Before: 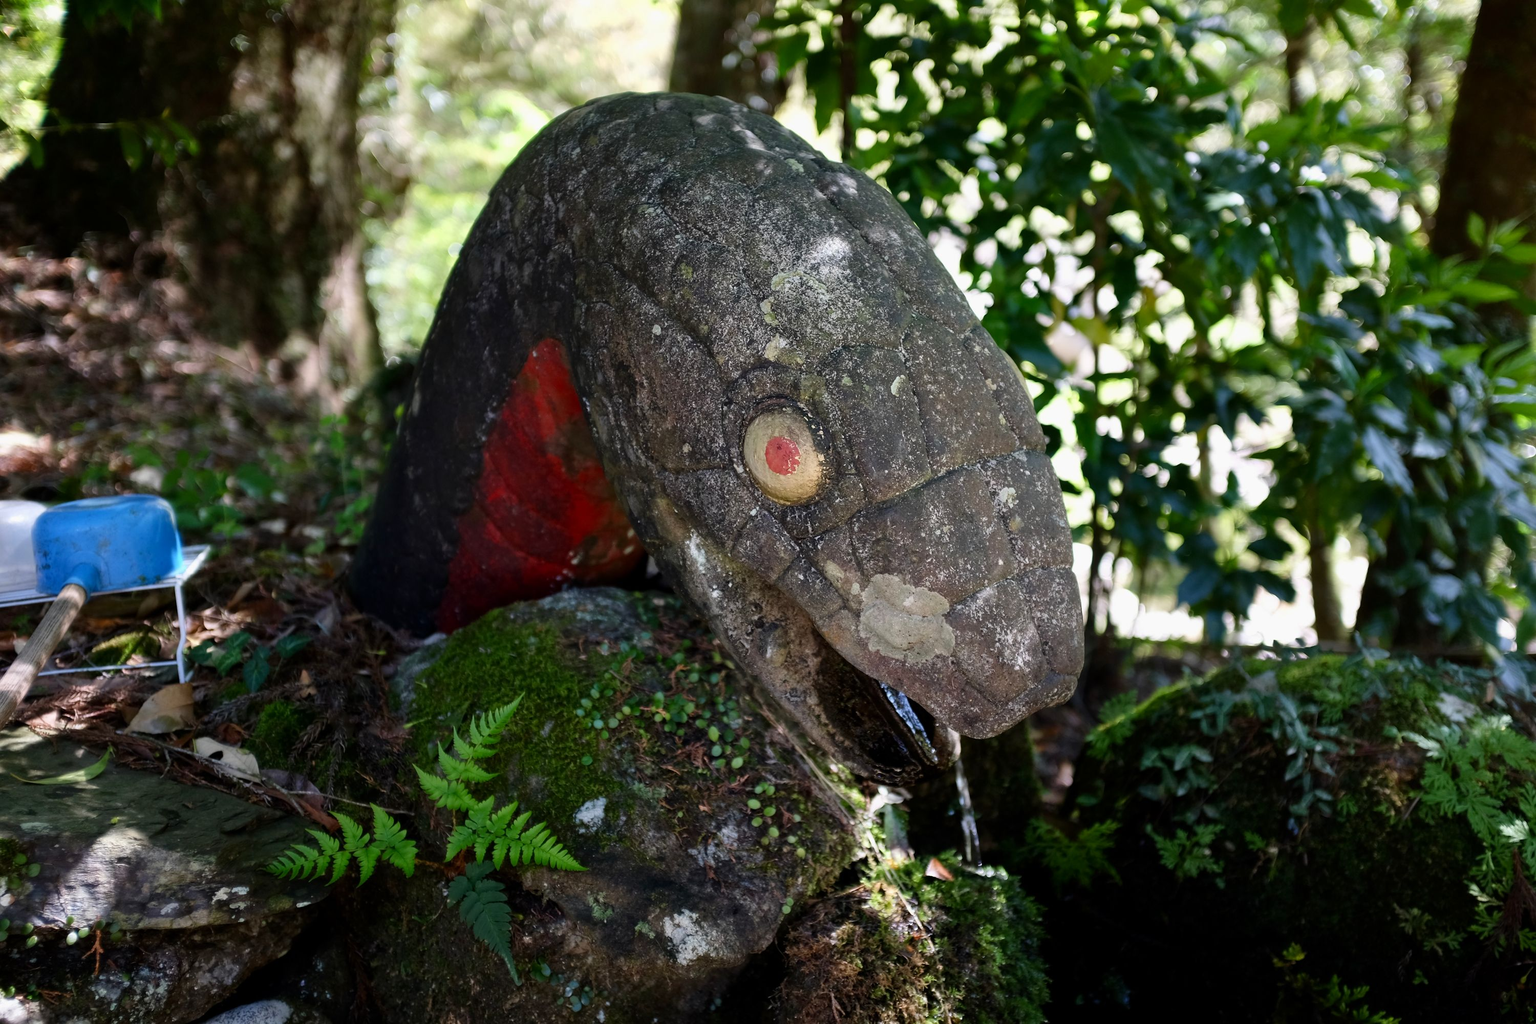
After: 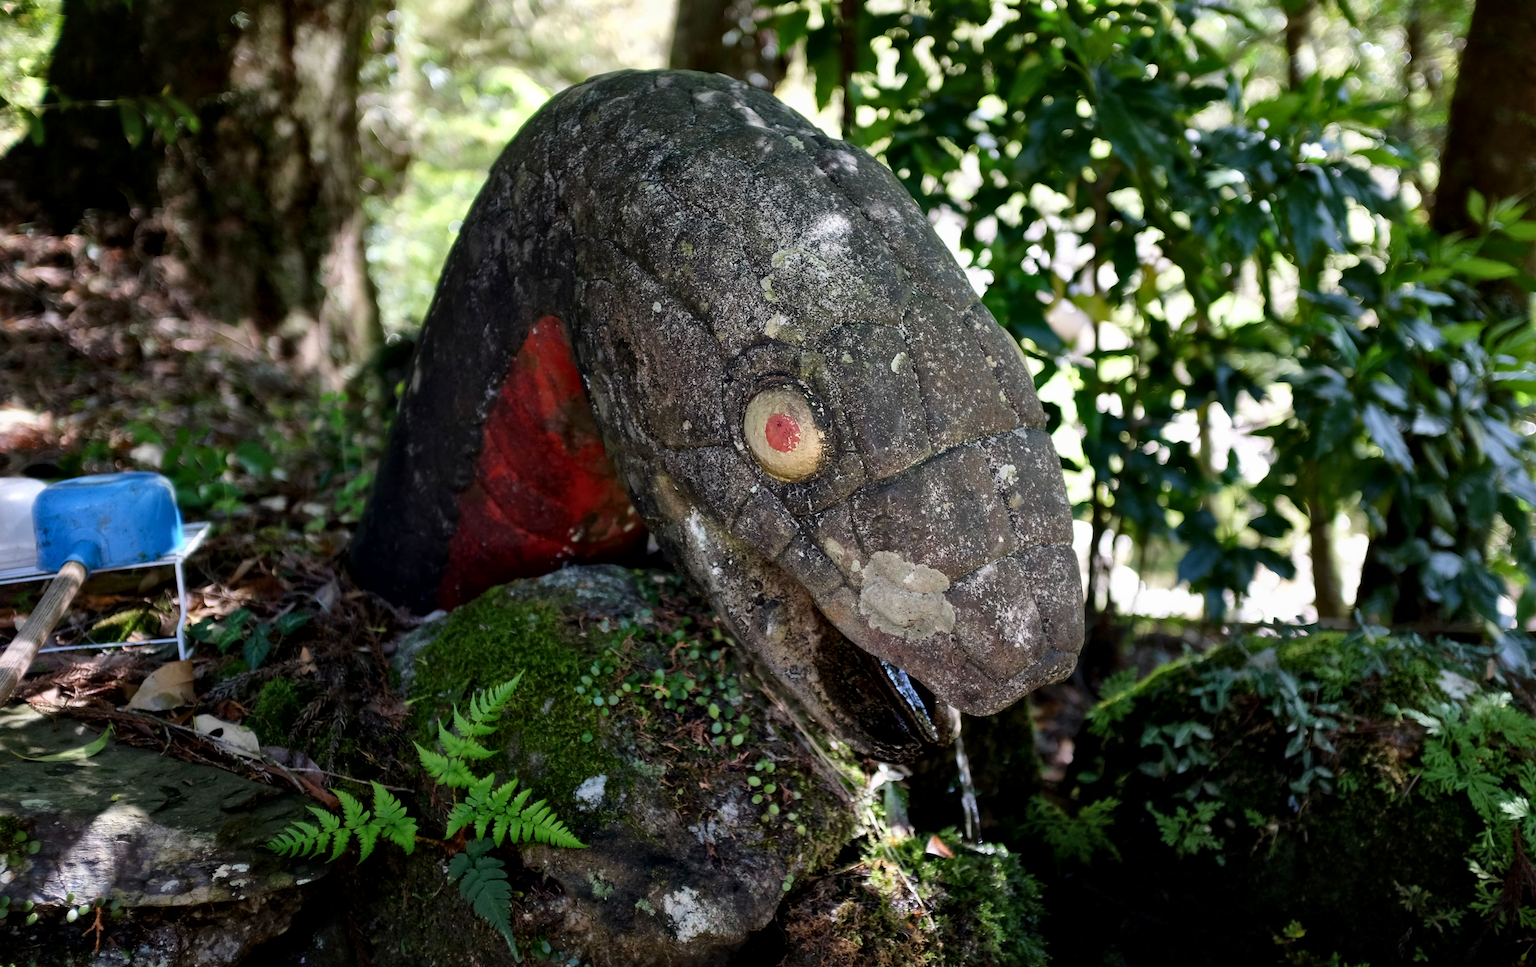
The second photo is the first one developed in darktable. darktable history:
local contrast: mode bilateral grid, contrast 21, coarseness 50, detail 139%, midtone range 0.2
crop and rotate: top 2.255%, bottom 3.289%
